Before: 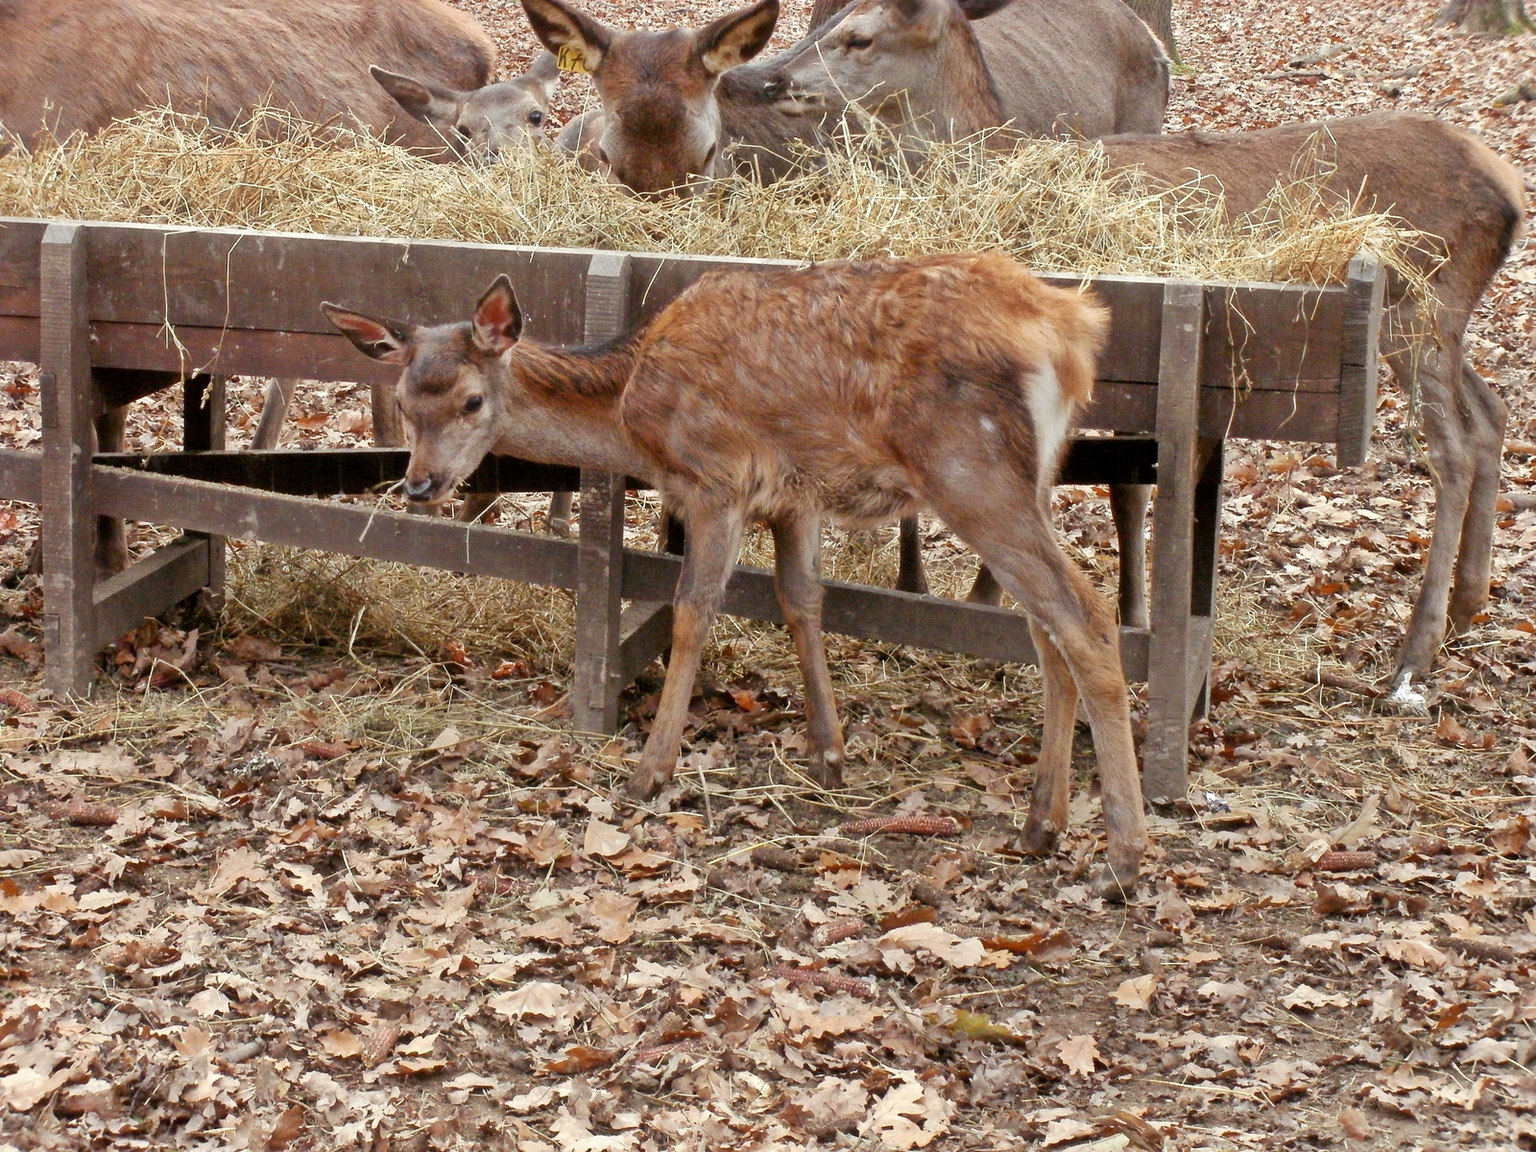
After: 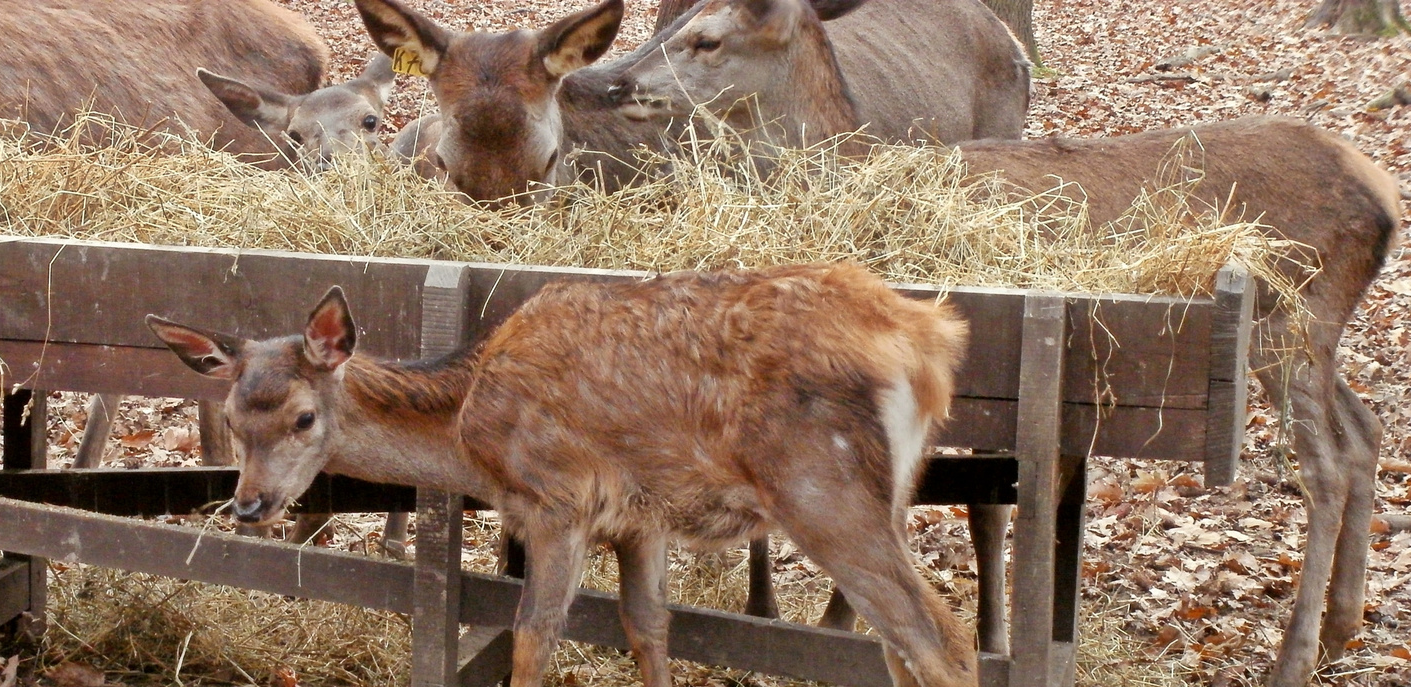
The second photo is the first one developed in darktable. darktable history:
crop and rotate: left 11.79%, bottom 42.701%
